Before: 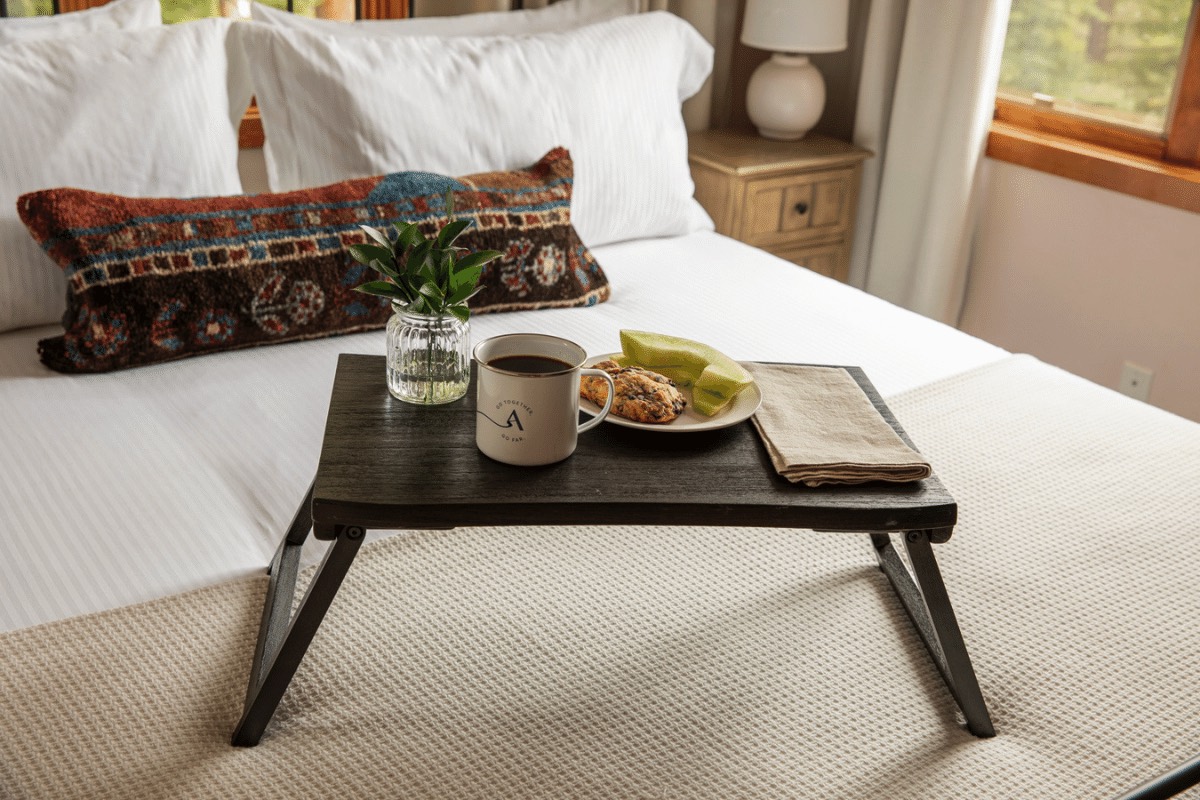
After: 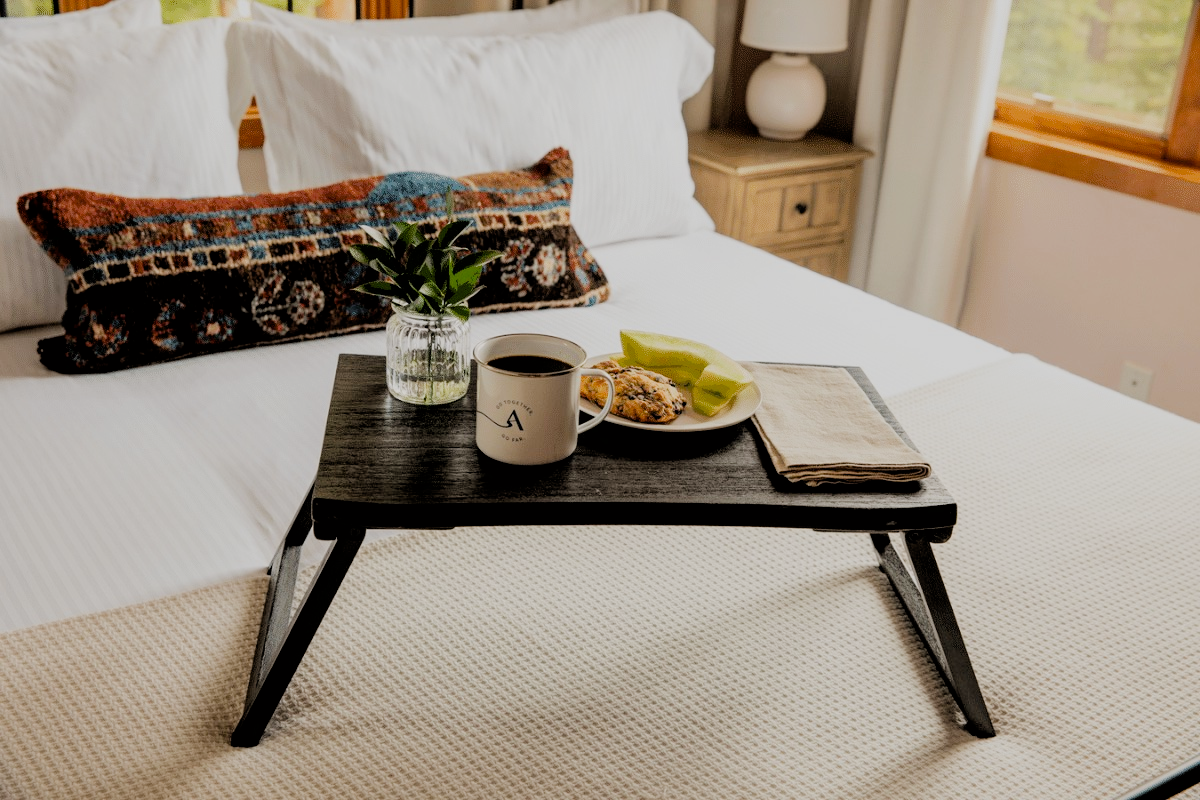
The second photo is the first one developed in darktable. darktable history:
rgb curve: curves: ch0 [(0, 0) (0.136, 0.078) (0.262, 0.245) (0.414, 0.42) (1, 1)], compensate middle gray true, preserve colors basic power
filmic rgb: black relative exposure -4.14 EV, white relative exposure 5.1 EV, hardness 2.11, contrast 1.165
color balance rgb: linear chroma grading › shadows -8%, linear chroma grading › global chroma 10%, perceptual saturation grading › global saturation 2%, perceptual saturation grading › highlights -2%, perceptual saturation grading › mid-tones 4%, perceptual saturation grading › shadows 8%, perceptual brilliance grading › global brilliance 2%, perceptual brilliance grading › highlights -4%, global vibrance 16%, saturation formula JzAzBz (2021)
